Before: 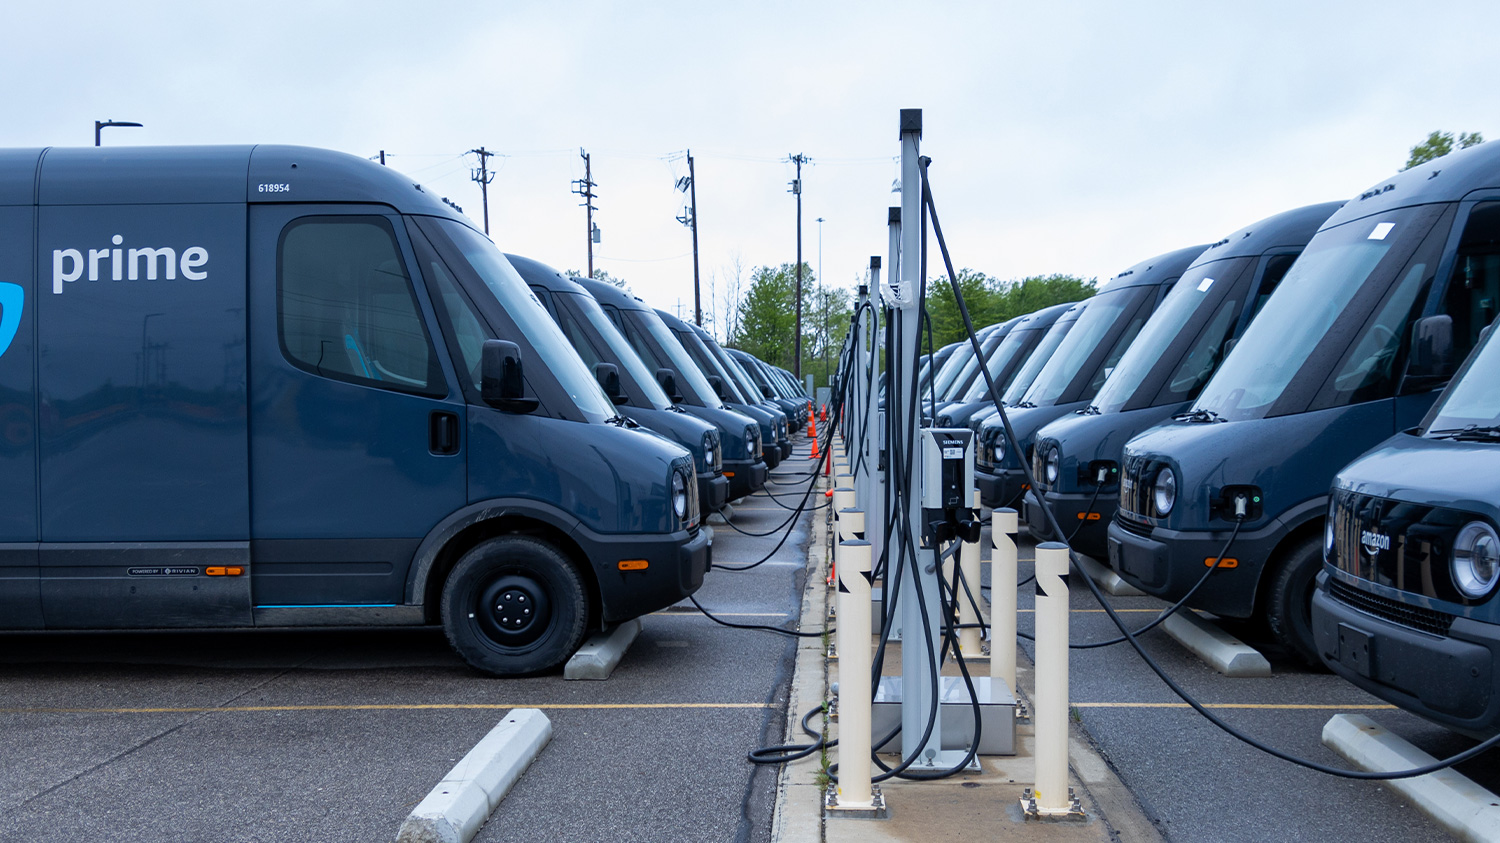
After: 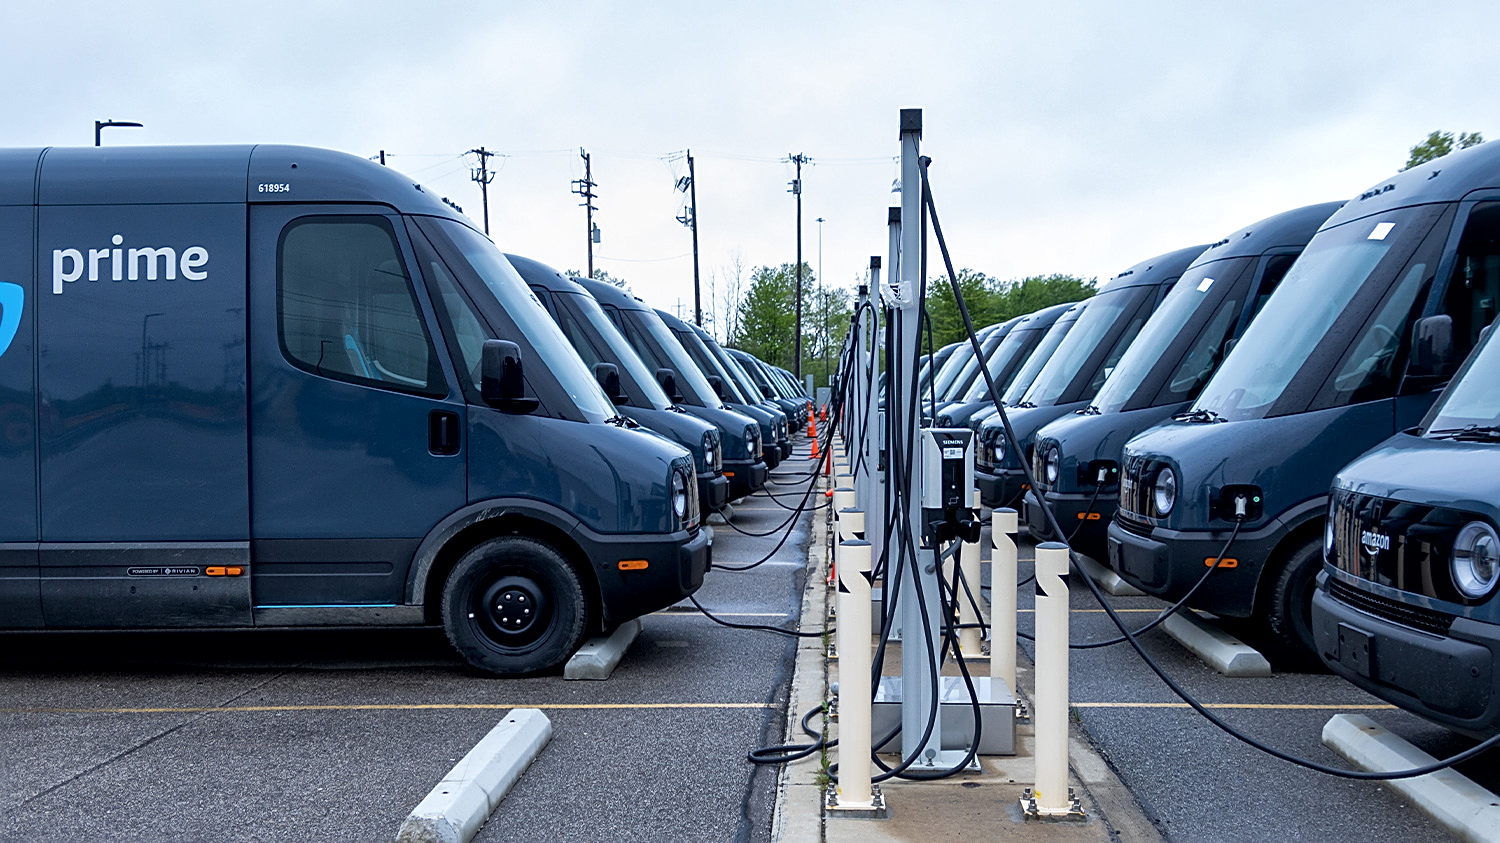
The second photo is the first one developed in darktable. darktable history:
local contrast: mode bilateral grid, contrast 21, coarseness 50, detail 149%, midtone range 0.2
sharpen: on, module defaults
